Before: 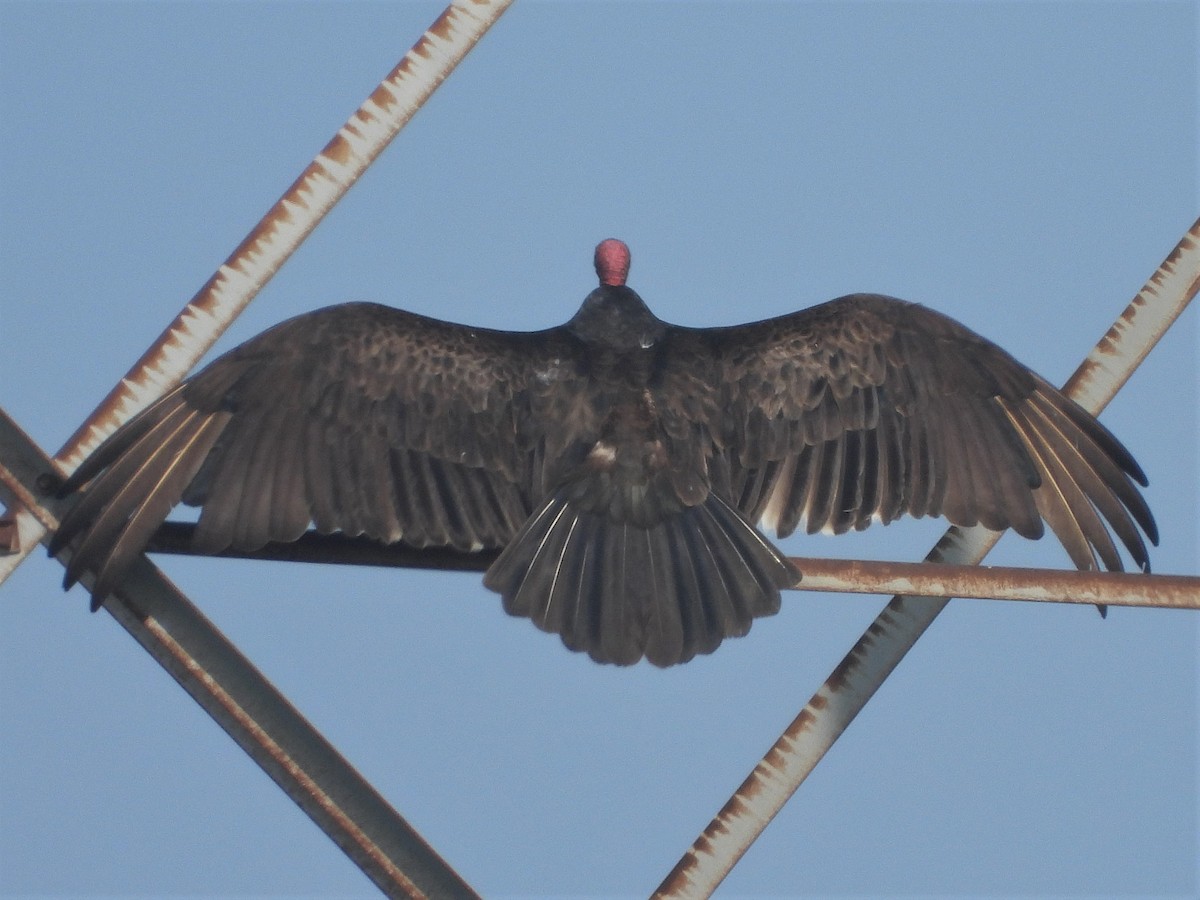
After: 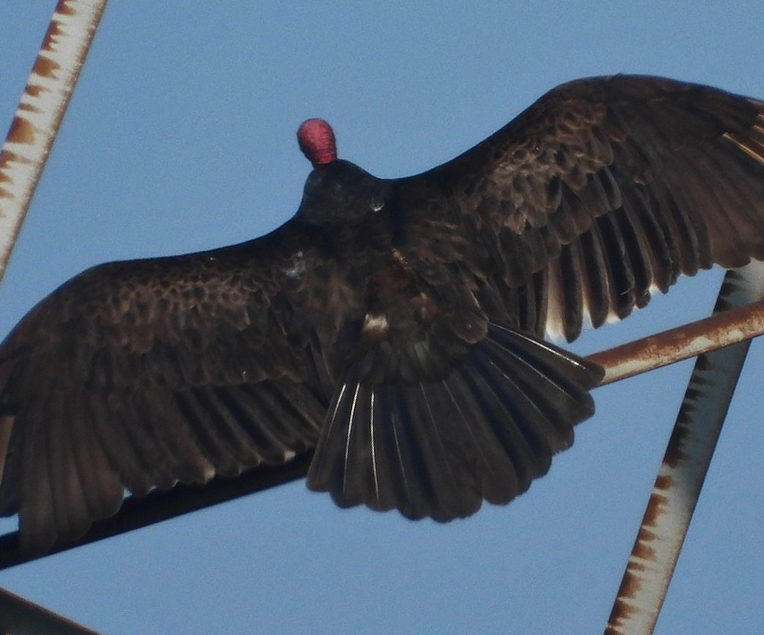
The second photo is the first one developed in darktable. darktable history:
contrast brightness saturation: contrast 0.096, brightness -0.267, saturation 0.142
crop and rotate: angle 20.33°, left 6.73%, right 4.04%, bottom 1.14%
exposure: exposure 0.2 EV, compensate highlight preservation false
